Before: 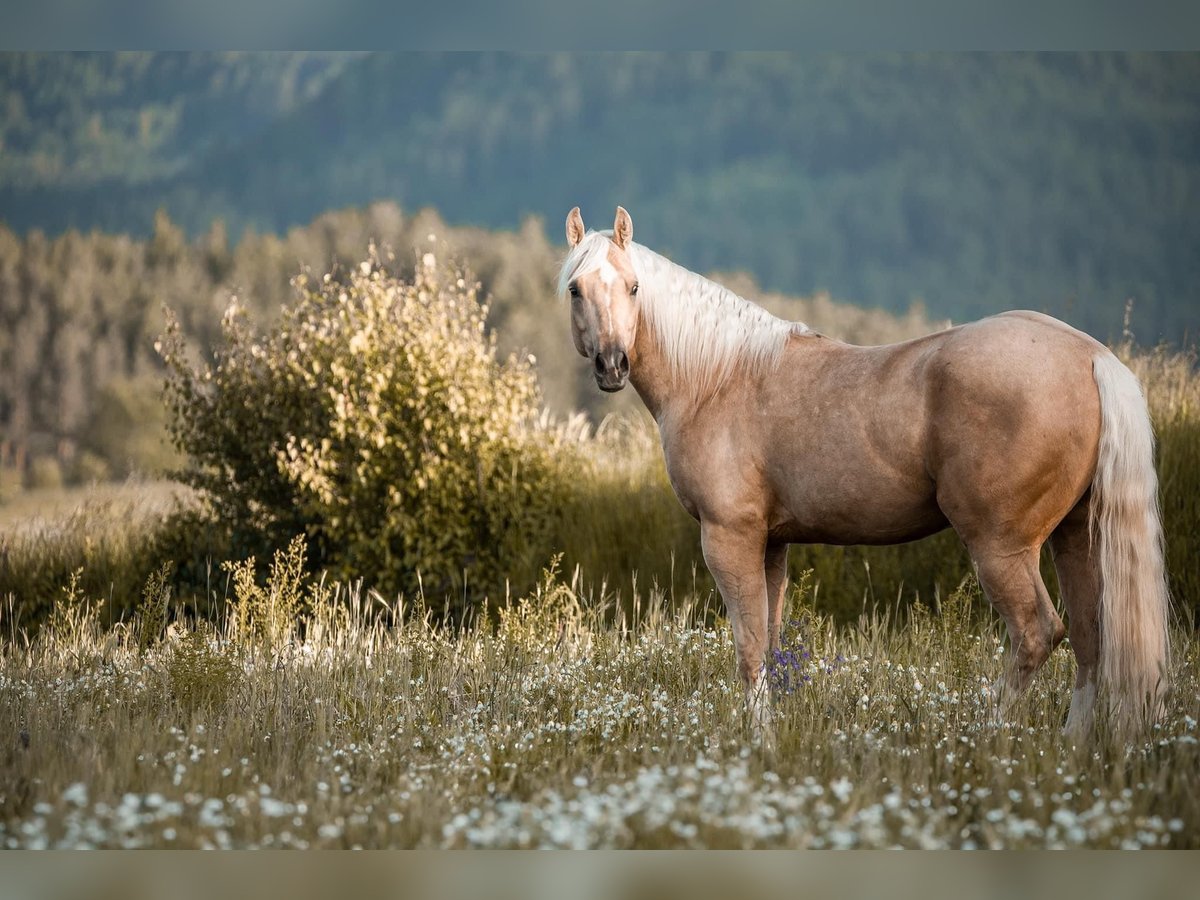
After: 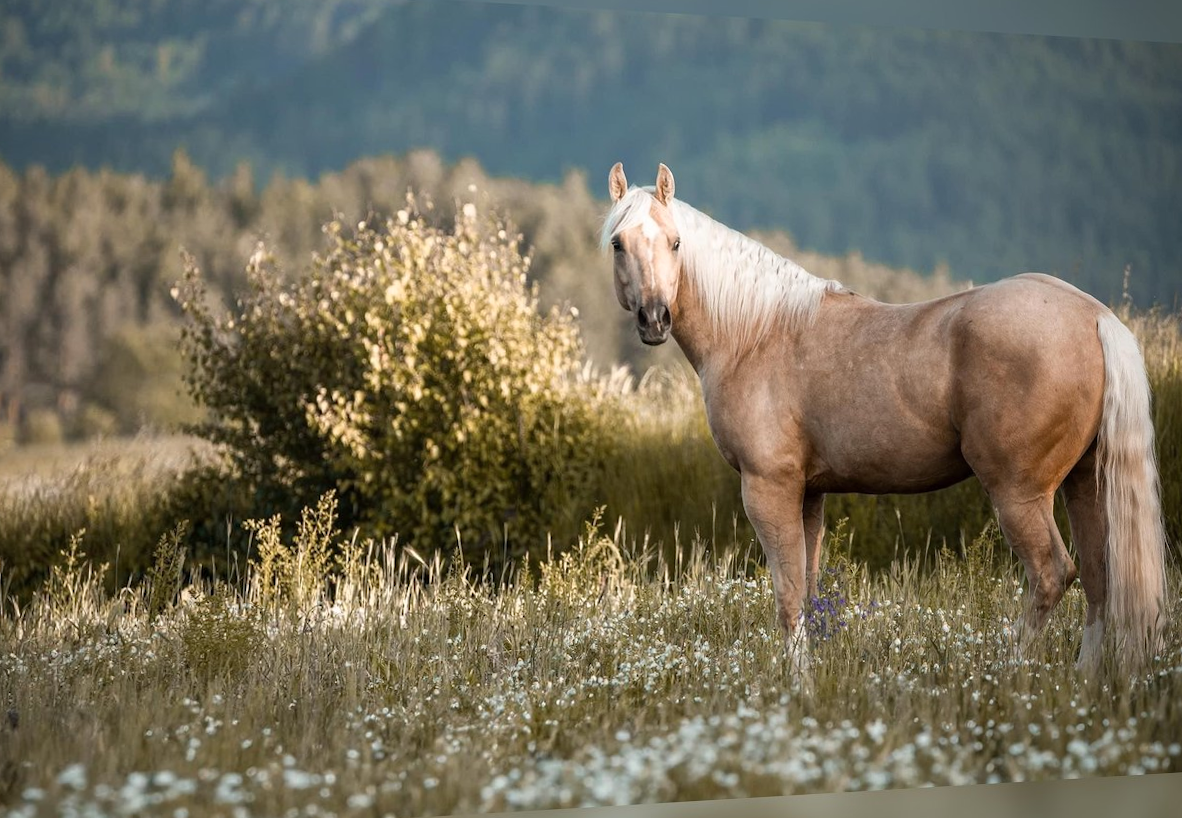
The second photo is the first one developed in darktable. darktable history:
rotate and perspective: rotation -0.013°, lens shift (vertical) -0.027, lens shift (horizontal) 0.178, crop left 0.016, crop right 0.989, crop top 0.082, crop bottom 0.918
shadows and highlights: shadows 0, highlights 40
color balance rgb: saturation formula JzAzBz (2021)
